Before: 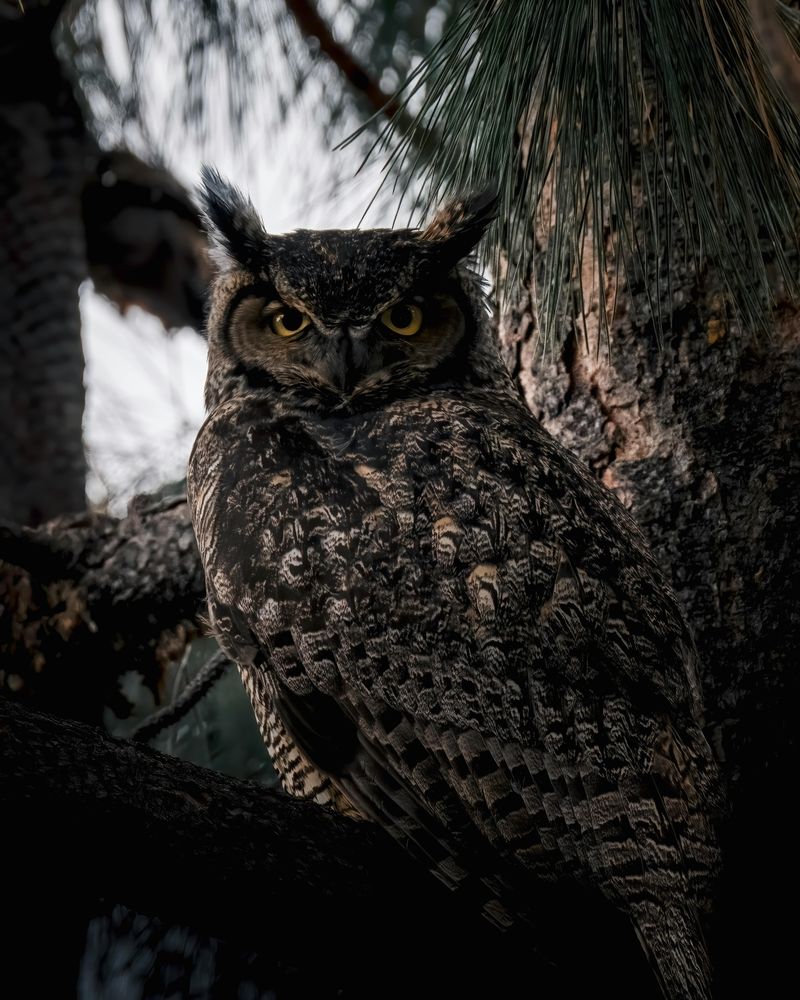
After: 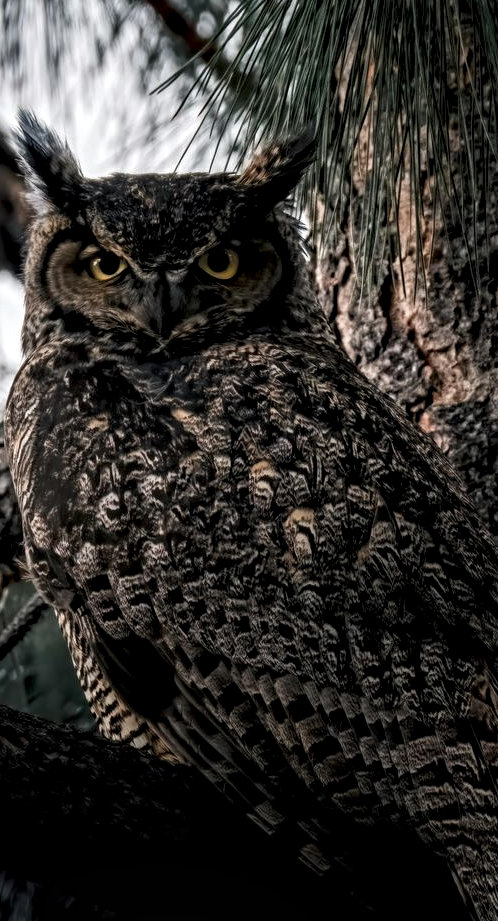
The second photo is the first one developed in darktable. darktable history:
local contrast: highlights 99%, shadows 86%, detail 160%, midtone range 0.2
crop and rotate: left 22.918%, top 5.629%, right 14.711%, bottom 2.247%
contrast equalizer: y [[0.5, 0.5, 0.501, 0.63, 0.504, 0.5], [0.5 ×6], [0.5 ×6], [0 ×6], [0 ×6]]
